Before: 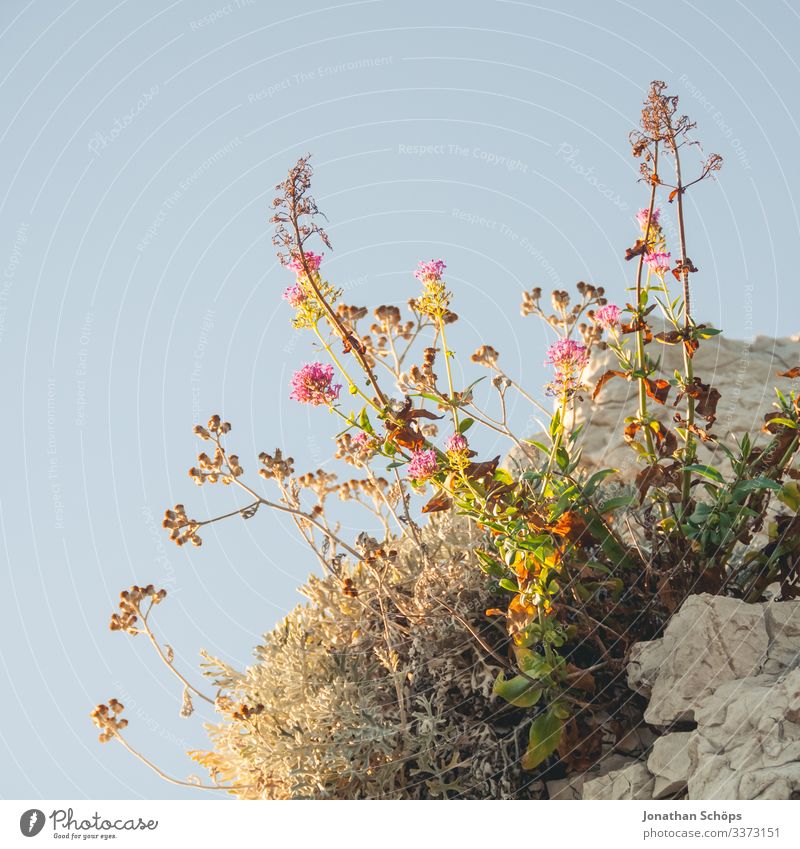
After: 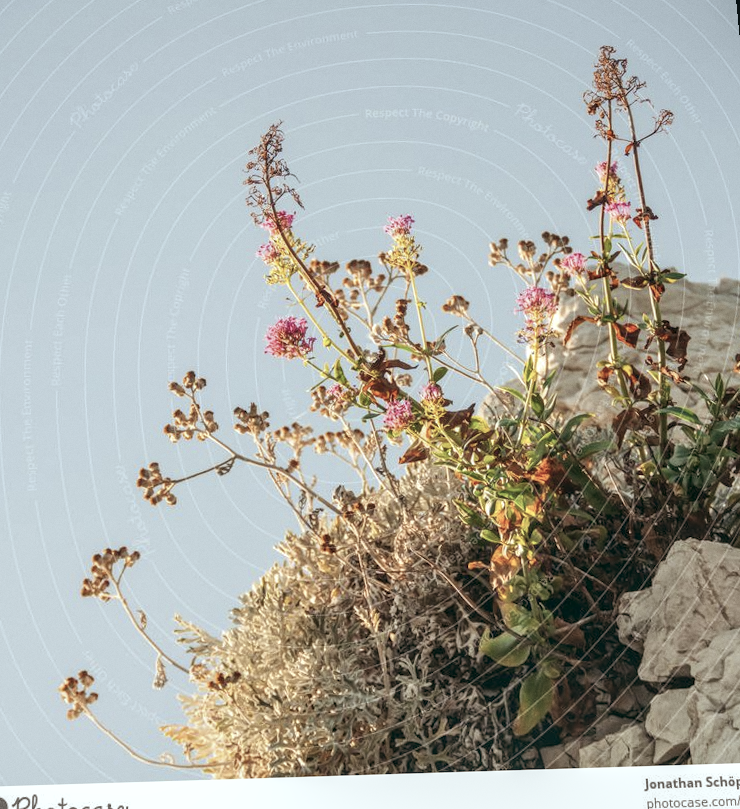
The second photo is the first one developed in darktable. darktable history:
local contrast: detail 130%
rotate and perspective: rotation -1.68°, lens shift (vertical) -0.146, crop left 0.049, crop right 0.912, crop top 0.032, crop bottom 0.96
grain: coarseness 0.09 ISO, strength 10%
color balance: lift [1, 0.994, 1.002, 1.006], gamma [0.957, 1.081, 1.016, 0.919], gain [0.97, 0.972, 1.01, 1.028], input saturation 91.06%, output saturation 79.8%
